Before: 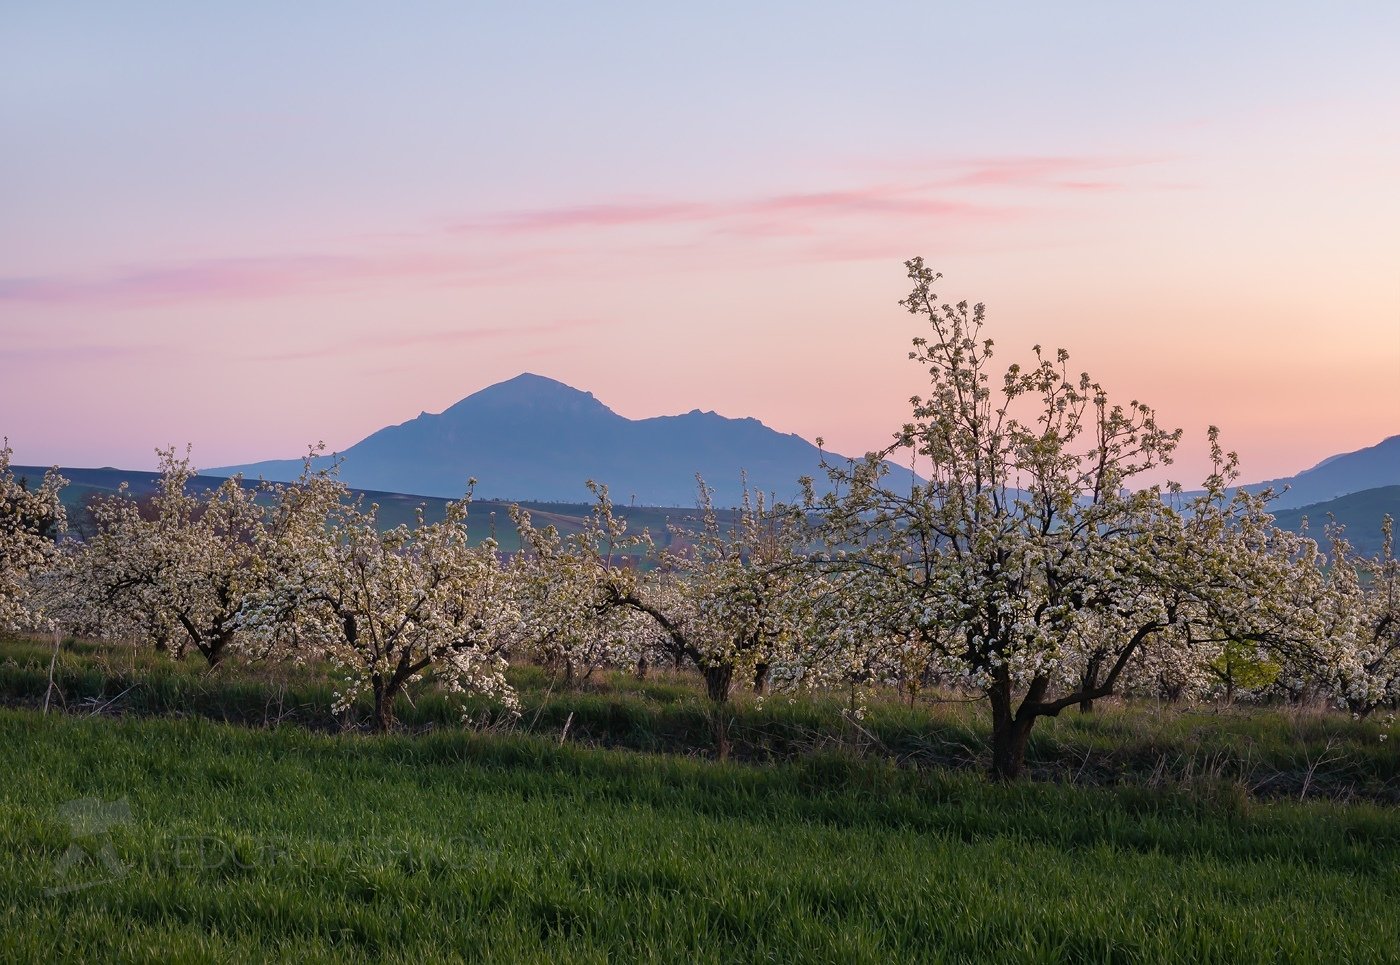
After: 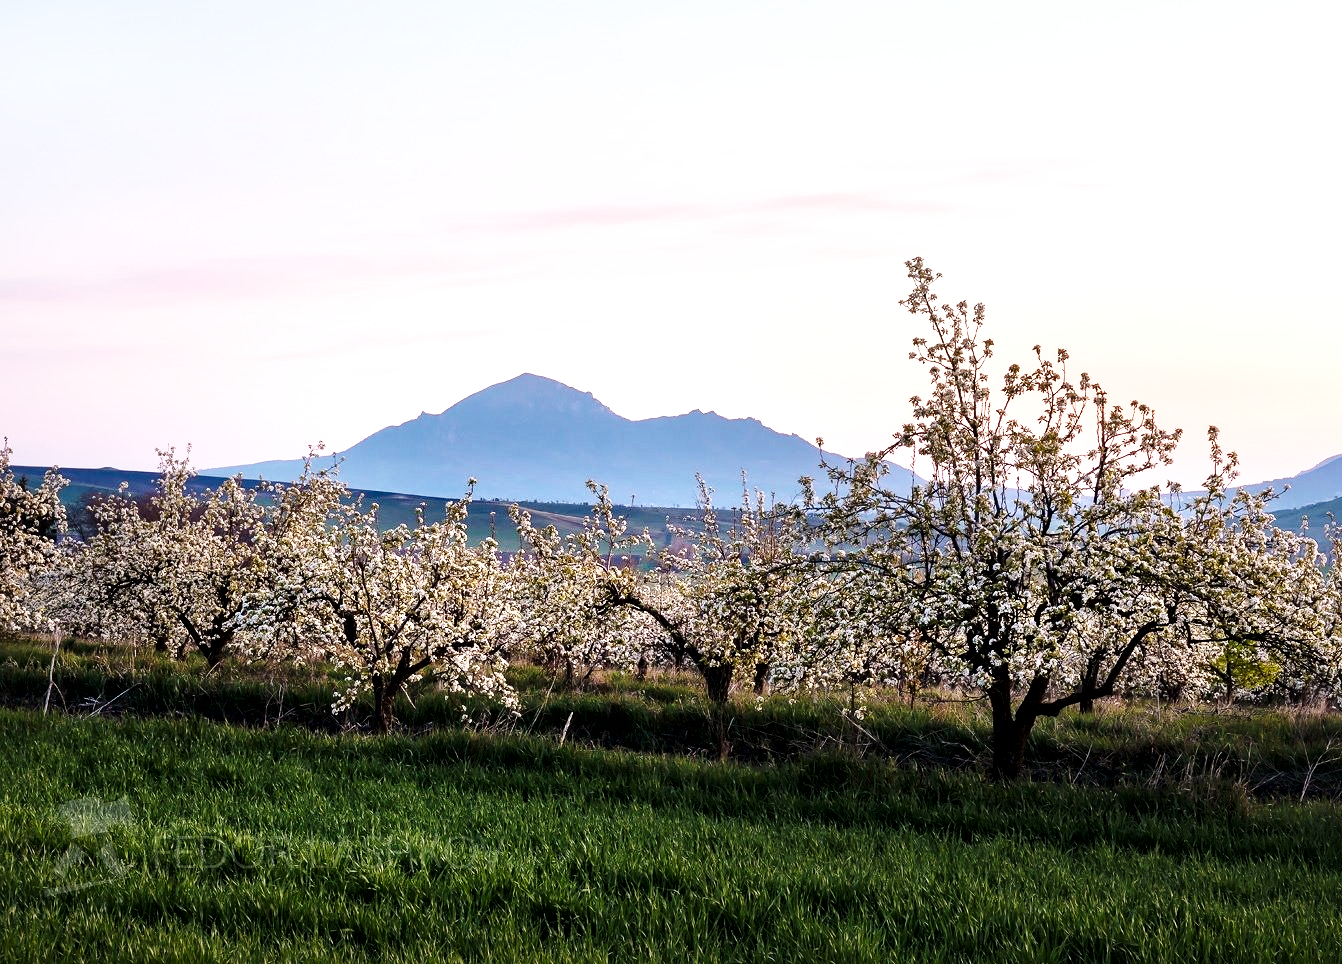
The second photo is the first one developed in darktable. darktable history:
local contrast: mode bilateral grid, contrast 25, coarseness 60, detail 151%, midtone range 0.2
base curve: curves: ch0 [(0, 0) (0.028, 0.03) (0.121, 0.232) (0.46, 0.748) (0.859, 0.968) (1, 1)], preserve colors none
tone equalizer: -8 EV -0.75 EV, -7 EV -0.7 EV, -6 EV -0.6 EV, -5 EV -0.4 EV, -3 EV 0.4 EV, -2 EV 0.6 EV, -1 EV 0.7 EV, +0 EV 0.75 EV, edges refinement/feathering 500, mask exposure compensation -1.57 EV, preserve details no
crop: right 4.126%, bottom 0.031%
